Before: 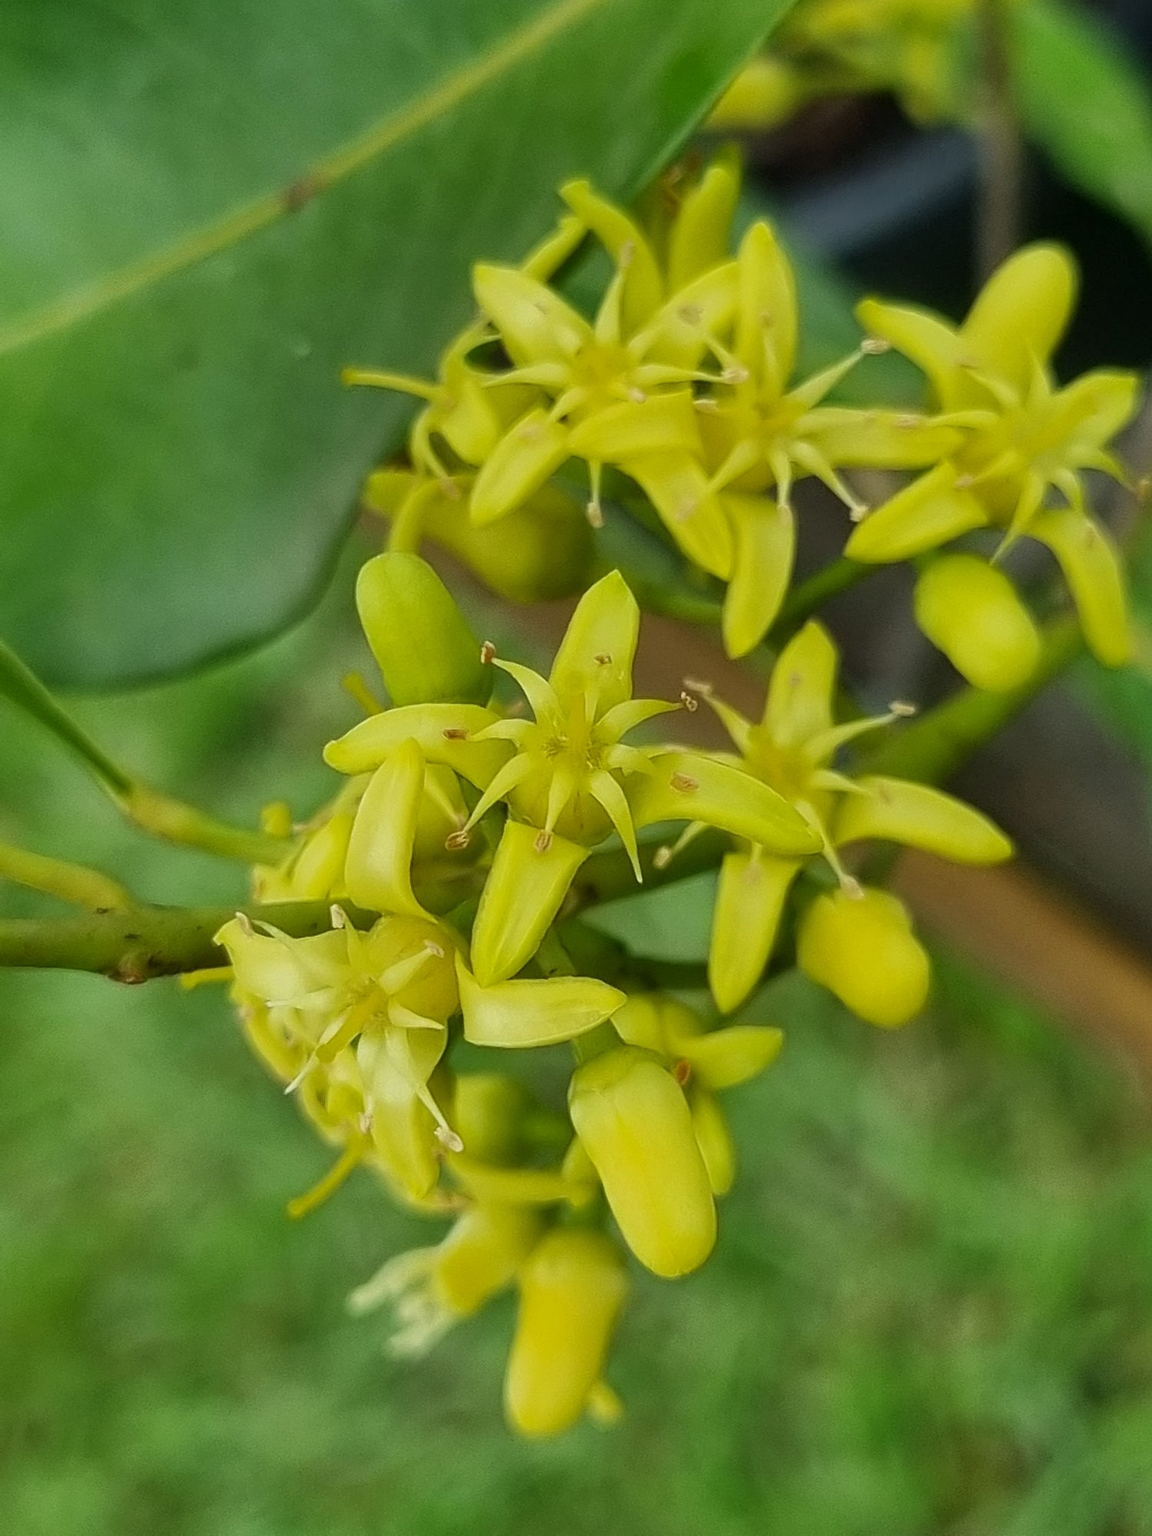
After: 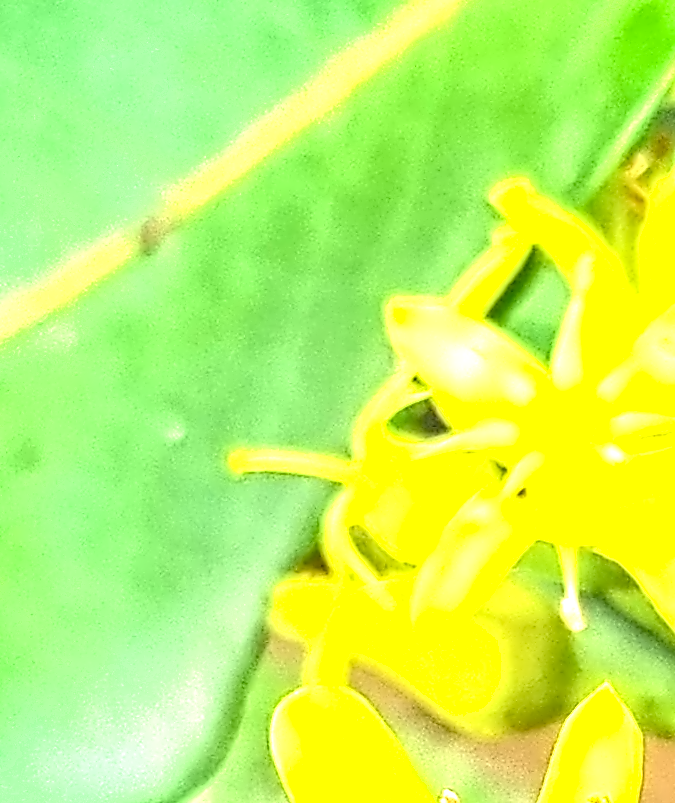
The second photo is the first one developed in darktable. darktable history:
local contrast: detail 130%
exposure: black level correction 0.001, exposure 2.607 EV, compensate exposure bias true, compensate highlight preservation false
crop: left 15.452%, top 5.459%, right 43.956%, bottom 56.62%
haze removal: adaptive false
contrast equalizer: octaves 7, y [[0.5, 0.542, 0.583, 0.625, 0.667, 0.708], [0.5 ×6], [0.5 ×6], [0, 0.033, 0.067, 0.1, 0.133, 0.167], [0, 0.05, 0.1, 0.15, 0.2, 0.25]]
rotate and perspective: rotation -4.86°, automatic cropping off
shadows and highlights: shadows -30, highlights 30
